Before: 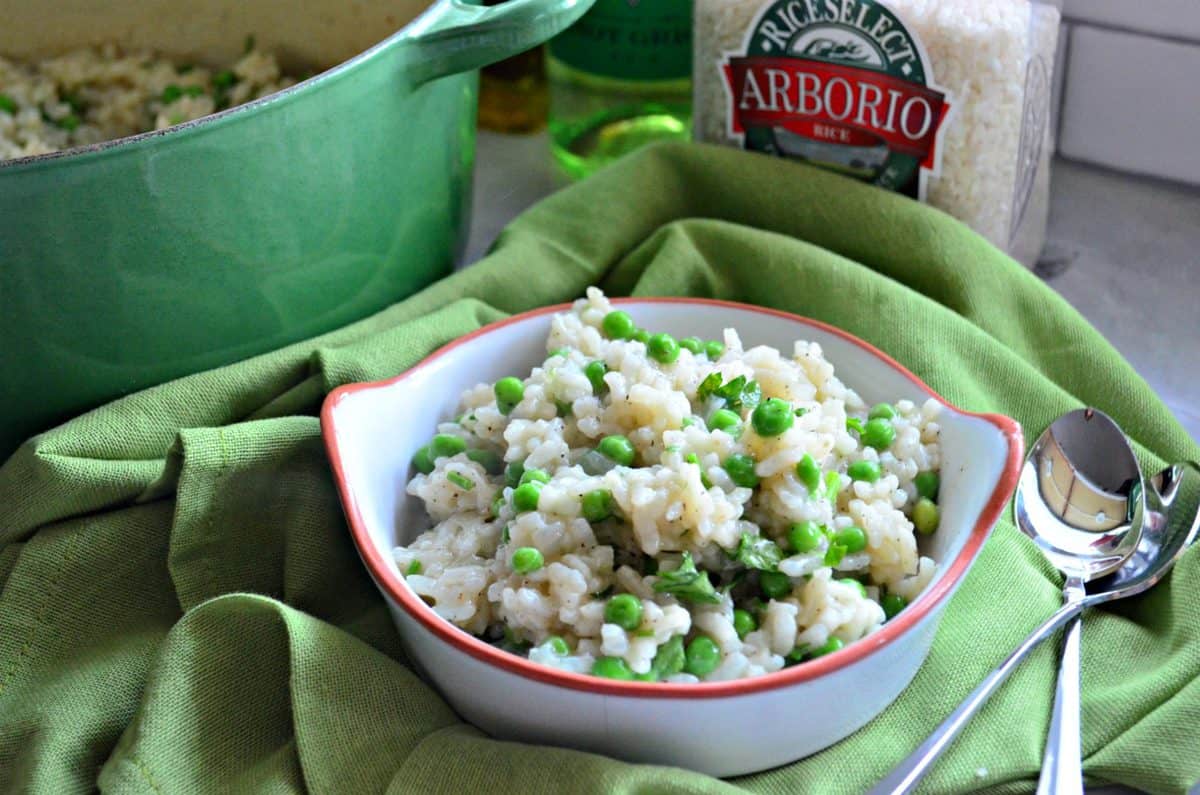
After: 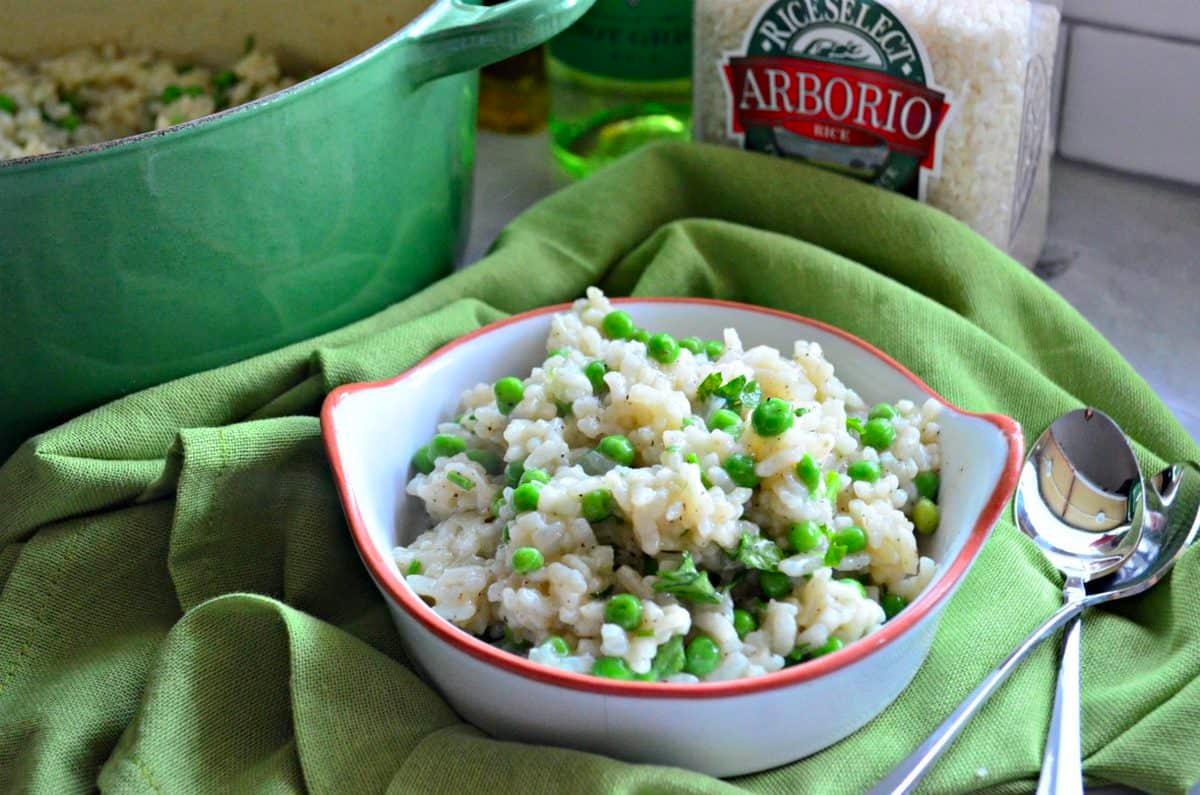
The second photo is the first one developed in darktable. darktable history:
contrast brightness saturation: saturation 0.123
